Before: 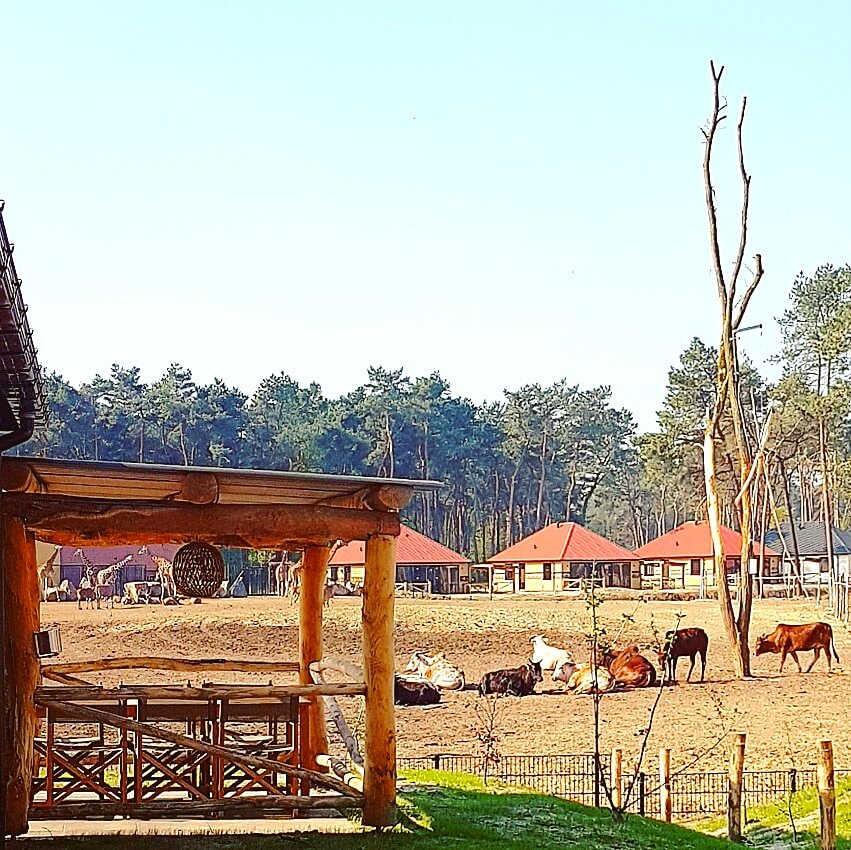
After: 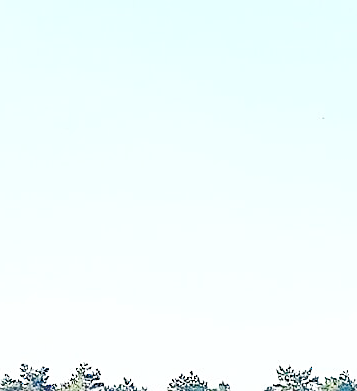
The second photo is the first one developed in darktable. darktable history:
tone curve: curves: ch0 [(0, 0) (0.004, 0.001) (0.133, 0.112) (0.325, 0.362) (0.832, 0.893) (1, 1)], preserve colors none
sharpen: on, module defaults
base curve: curves: ch0 [(0, 0.024) (0.055, 0.065) (0.121, 0.166) (0.236, 0.319) (0.693, 0.726) (1, 1)]
crop and rotate: left 10.85%, top 0.057%, right 47.191%, bottom 53.894%
